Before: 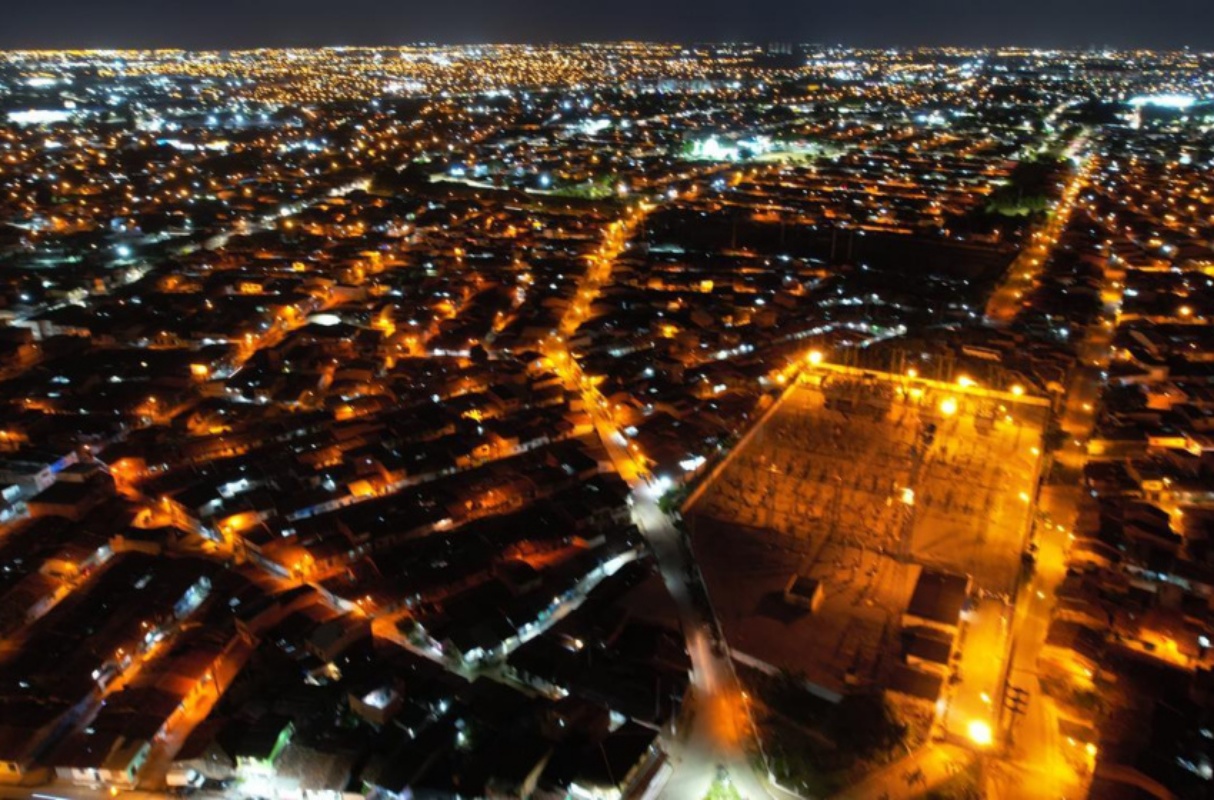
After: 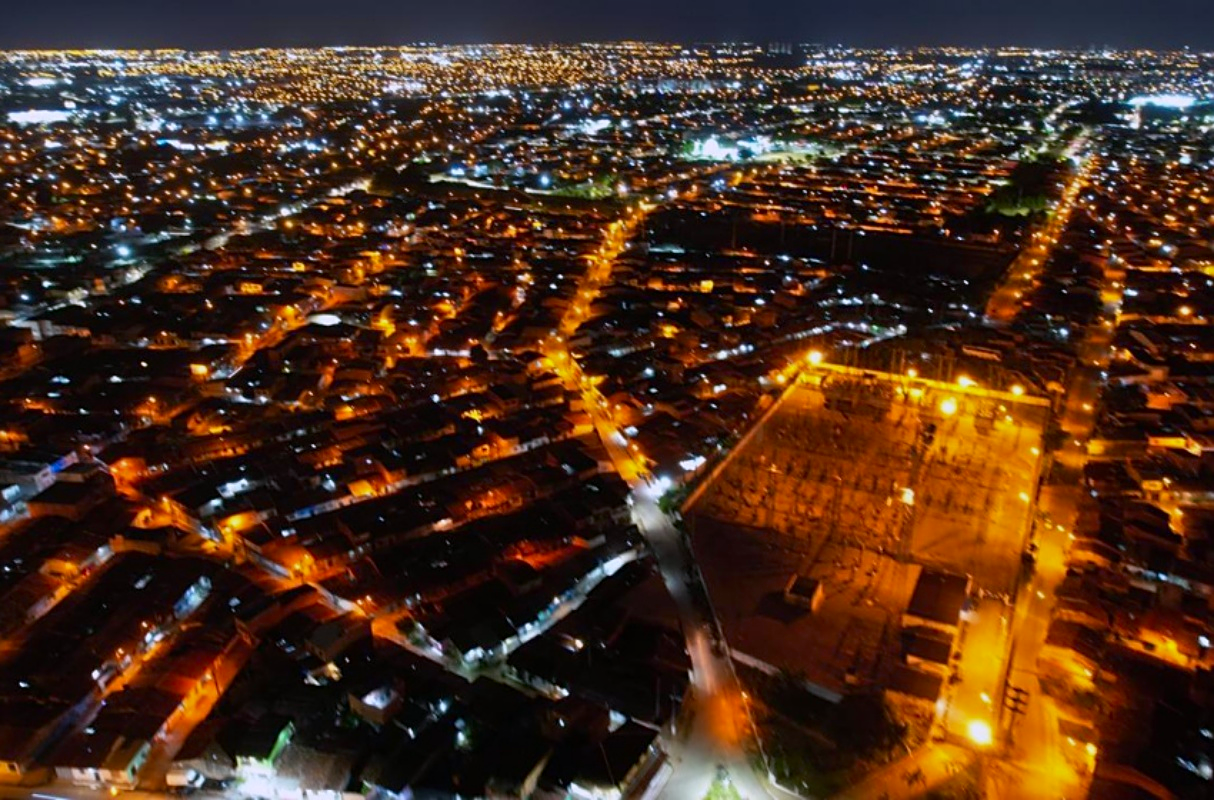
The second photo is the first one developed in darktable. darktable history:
white balance: red 1.004, blue 1.096
sharpen: on, module defaults
tone equalizer: -8 EV 0.25 EV, -7 EV 0.417 EV, -6 EV 0.417 EV, -5 EV 0.25 EV, -3 EV -0.25 EV, -2 EV -0.417 EV, -1 EV -0.417 EV, +0 EV -0.25 EV, edges refinement/feathering 500, mask exposure compensation -1.57 EV, preserve details guided filter
contrast brightness saturation: contrast 0.15, brightness -0.01, saturation 0.1
